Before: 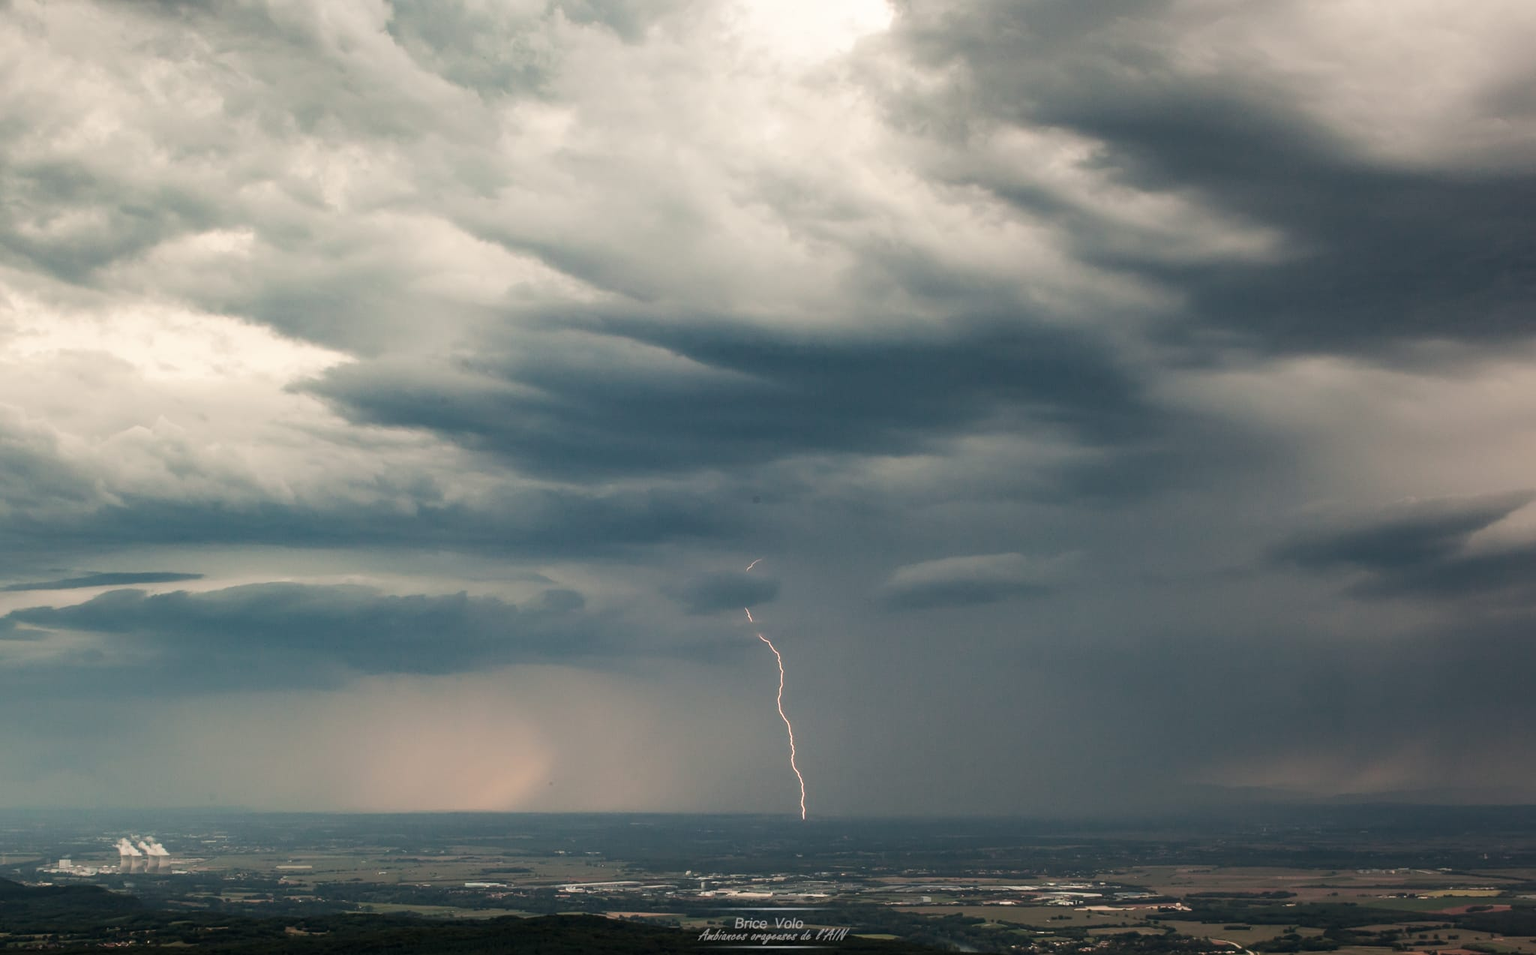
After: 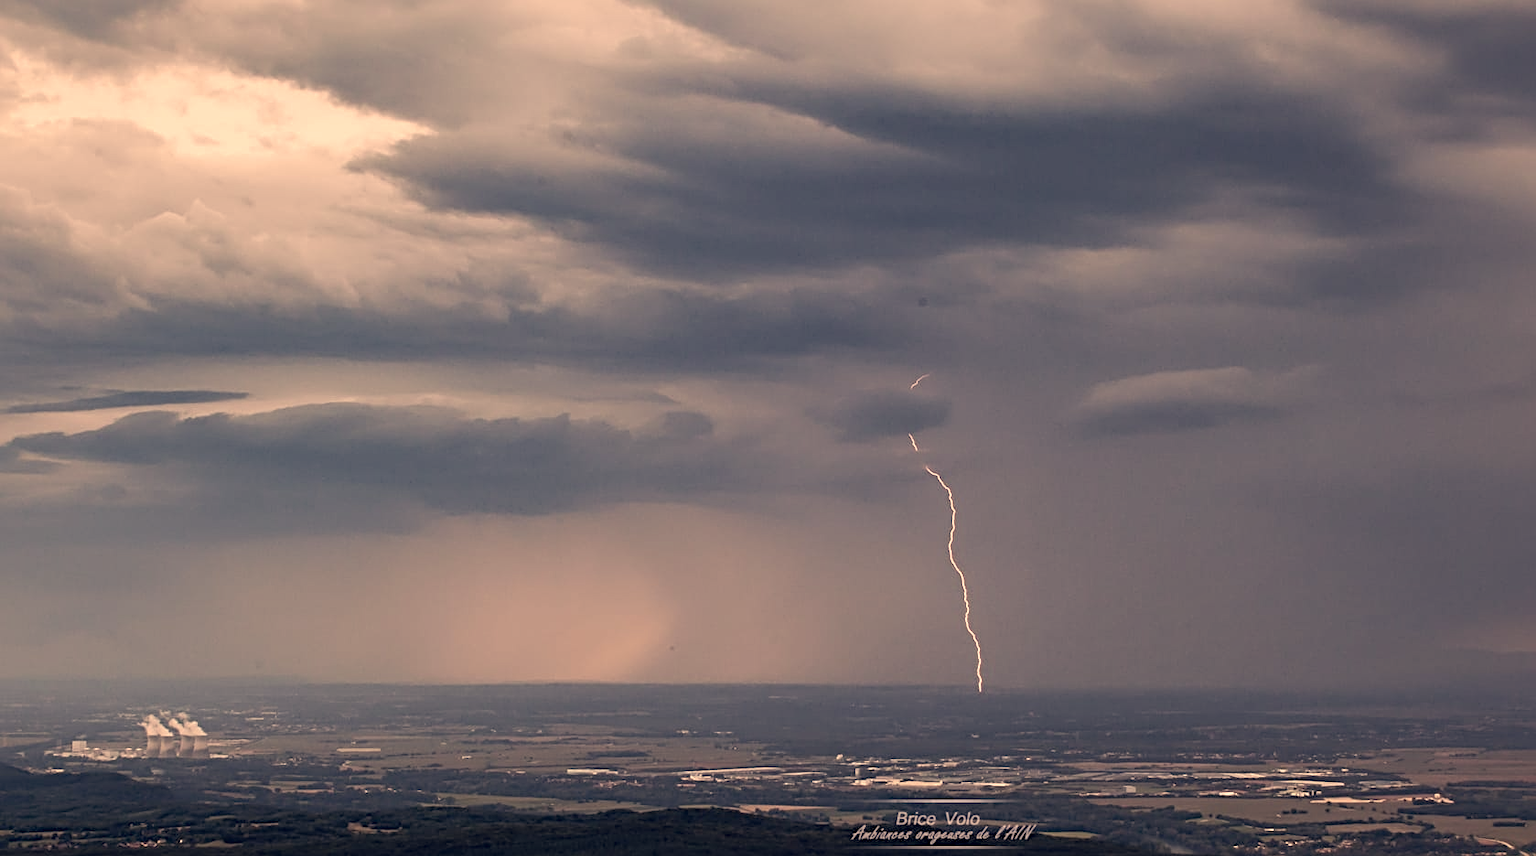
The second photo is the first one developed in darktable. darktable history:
crop: top 26.472%, right 17.973%
shadows and highlights: on, module defaults
sharpen: radius 3.979
color correction: highlights a* 19.93, highlights b* 27.26, shadows a* 3.41, shadows b* -17.79, saturation 0.731
